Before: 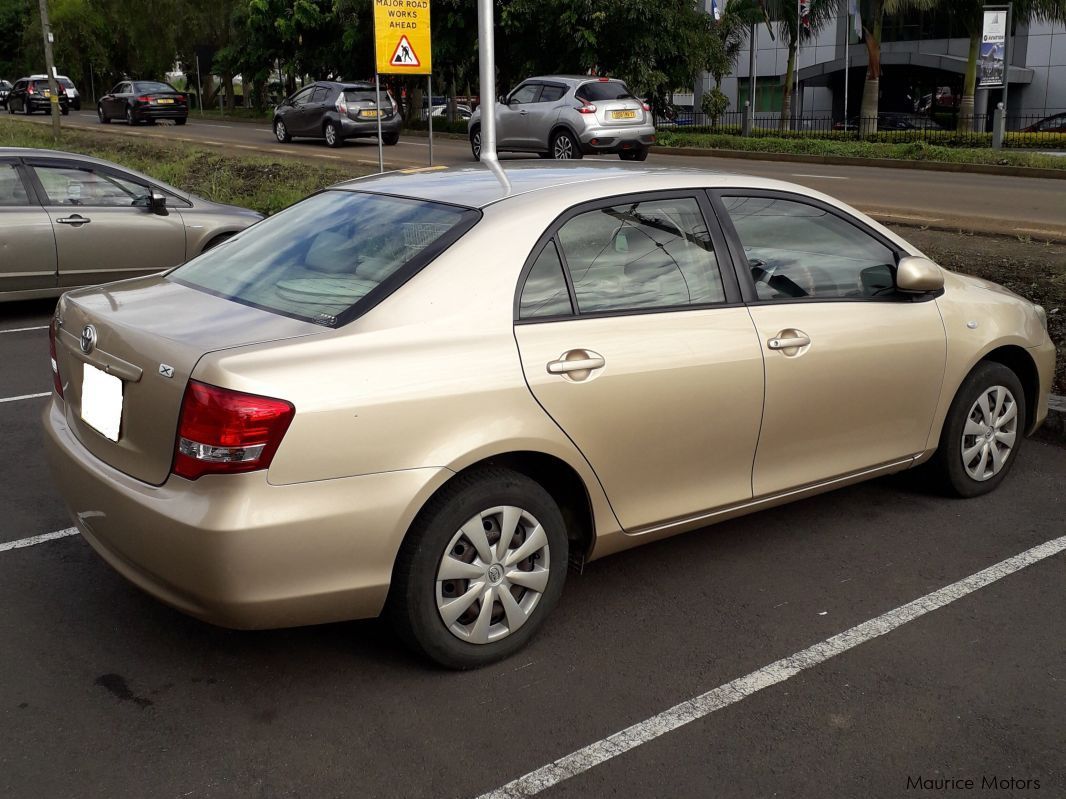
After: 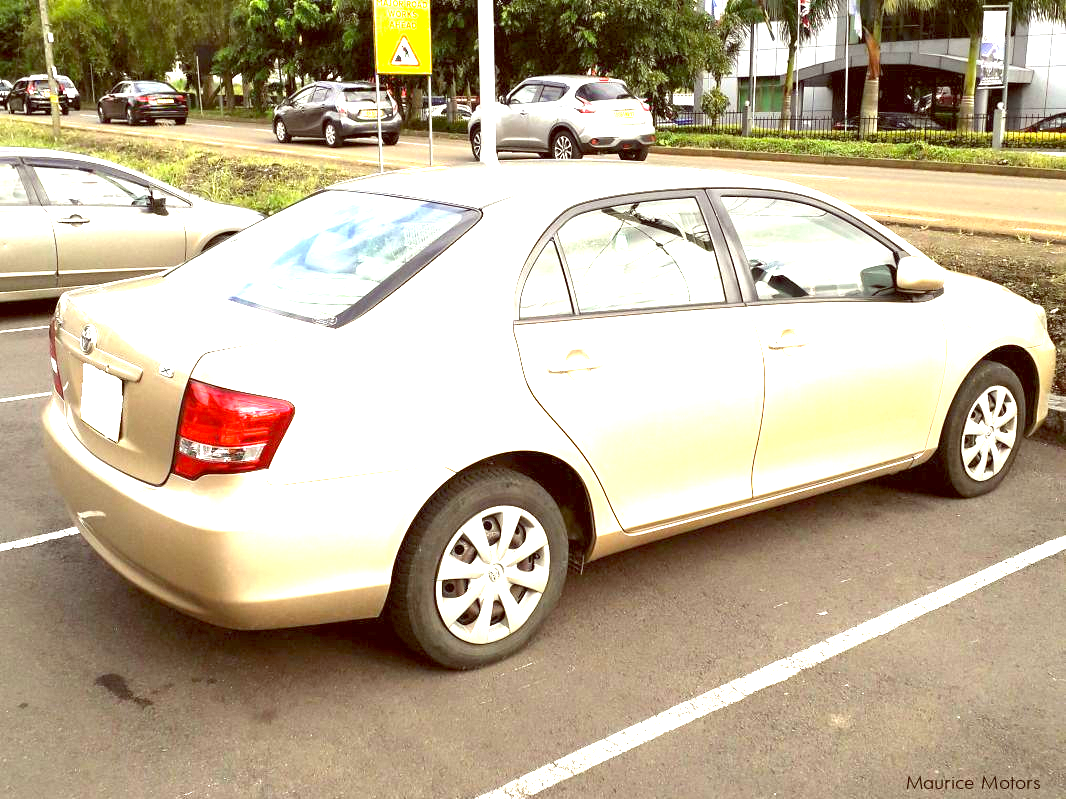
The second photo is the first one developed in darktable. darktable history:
color balance: lift [1.001, 1.007, 1, 0.993], gamma [1.023, 1.026, 1.01, 0.974], gain [0.964, 1.059, 1.073, 0.927]
exposure: exposure 3 EV, compensate highlight preservation false
